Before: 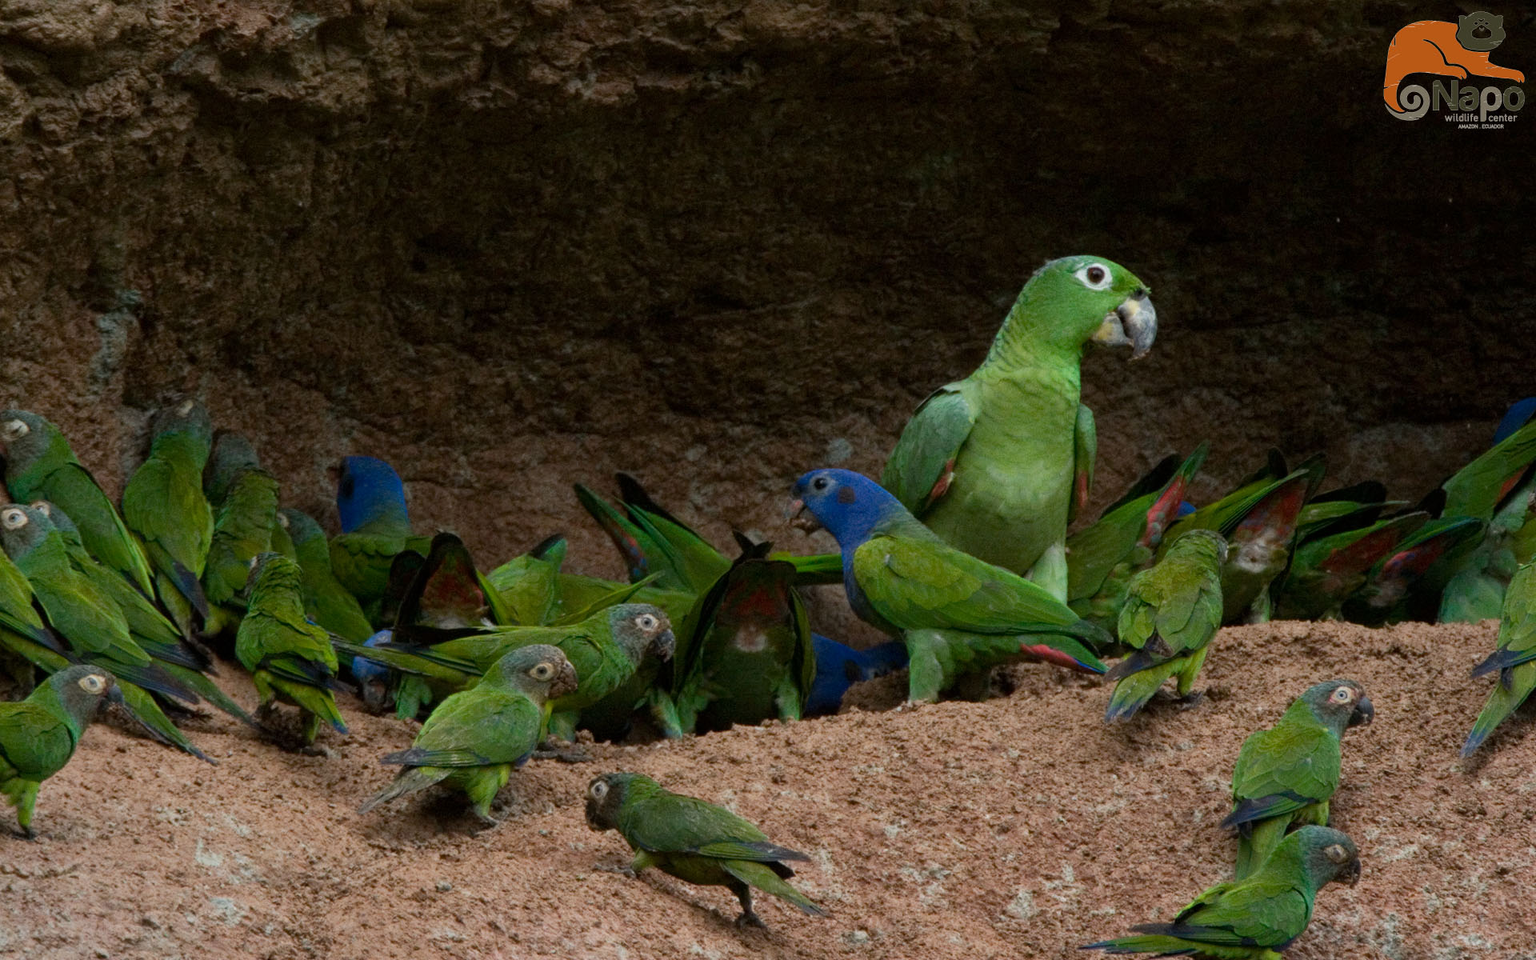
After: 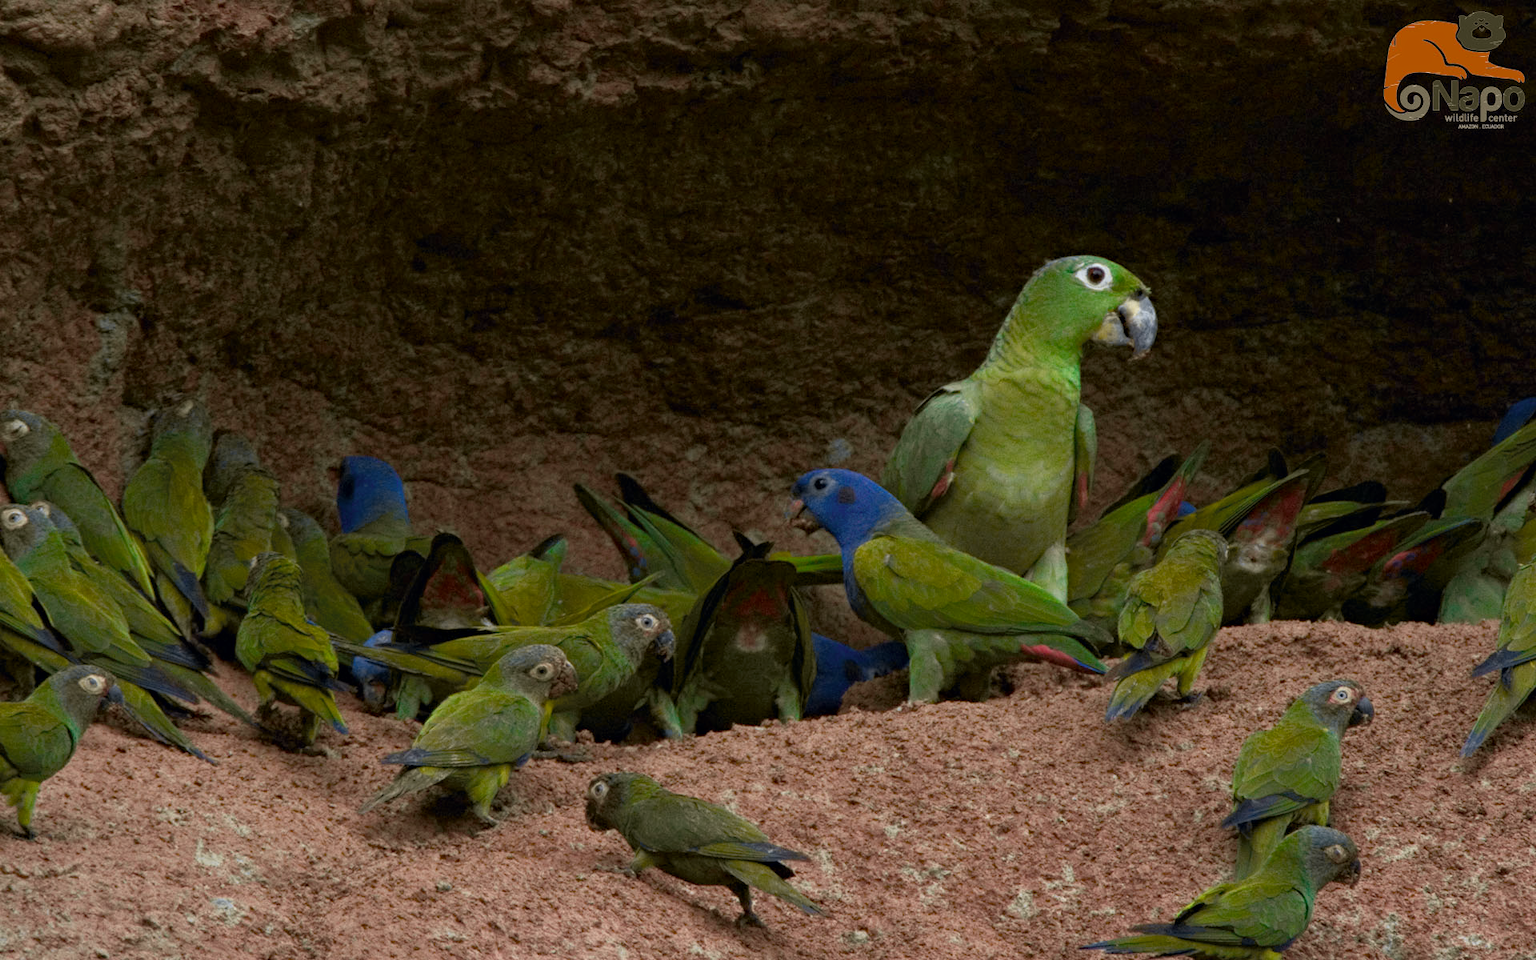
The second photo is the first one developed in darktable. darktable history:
haze removal: compatibility mode true, adaptive false
tone curve: curves: ch0 [(0, 0) (0.15, 0.17) (0.452, 0.437) (0.611, 0.588) (0.751, 0.749) (1, 1)]; ch1 [(0, 0) (0.325, 0.327) (0.412, 0.45) (0.453, 0.484) (0.5, 0.501) (0.541, 0.55) (0.617, 0.612) (0.695, 0.697) (1, 1)]; ch2 [(0, 0) (0.386, 0.397) (0.452, 0.459) (0.505, 0.498) (0.524, 0.547) (0.574, 0.566) (0.633, 0.641) (1, 1)], color space Lab, independent channels, preserve colors none
